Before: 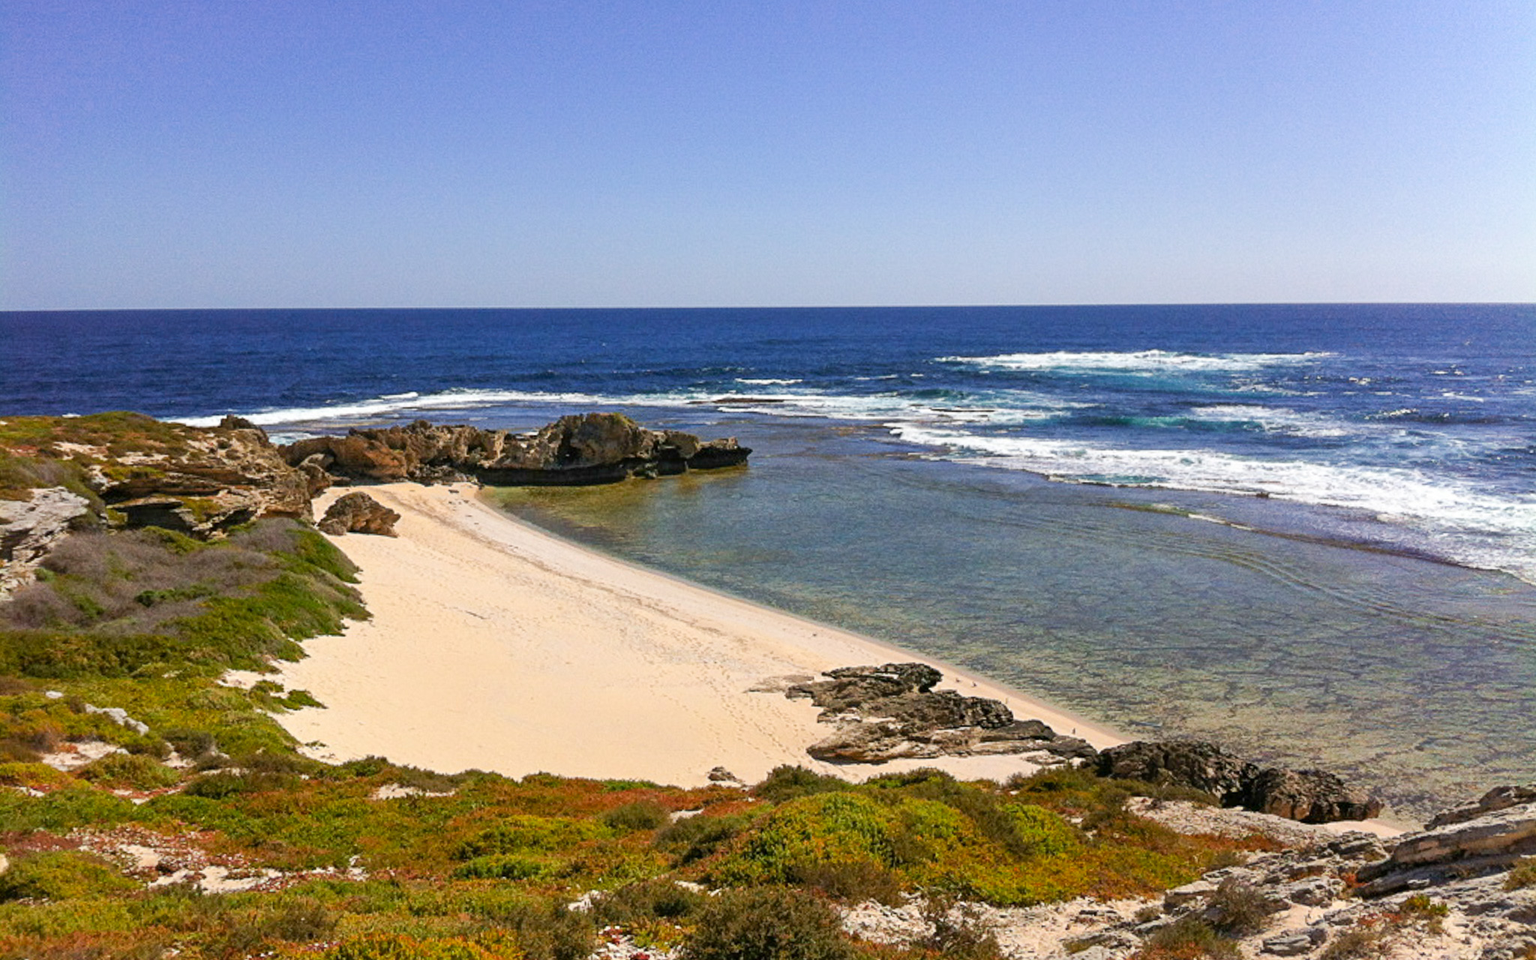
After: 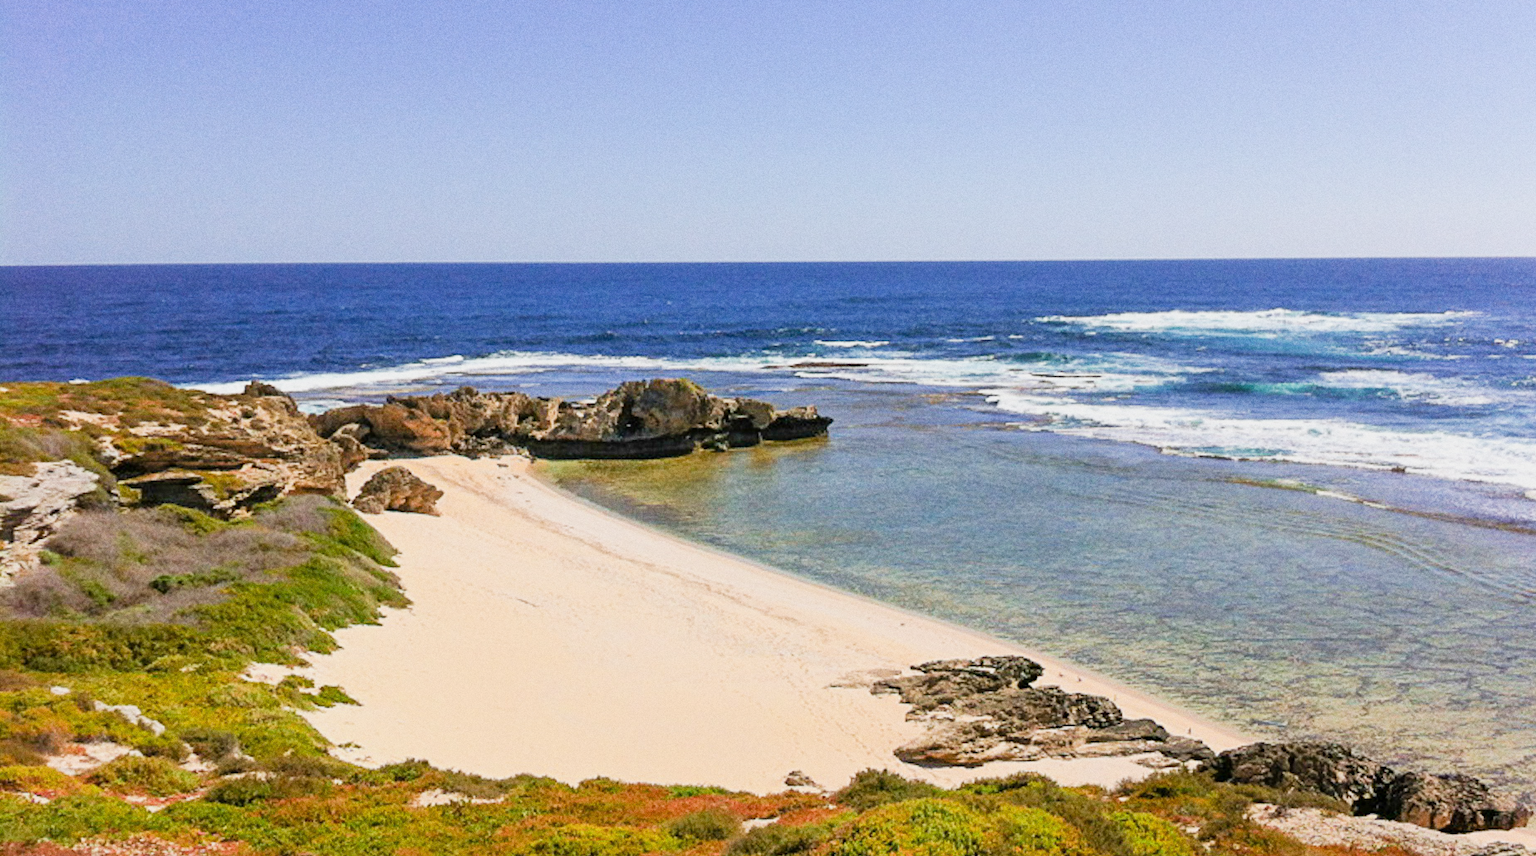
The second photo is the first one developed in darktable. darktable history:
crop: top 7.49%, right 9.717%, bottom 11.943%
grain: coarseness 0.47 ISO
exposure: exposure 0.921 EV, compensate highlight preservation false
filmic rgb: black relative exposure -16 EV, white relative exposure 4.97 EV, hardness 6.25
